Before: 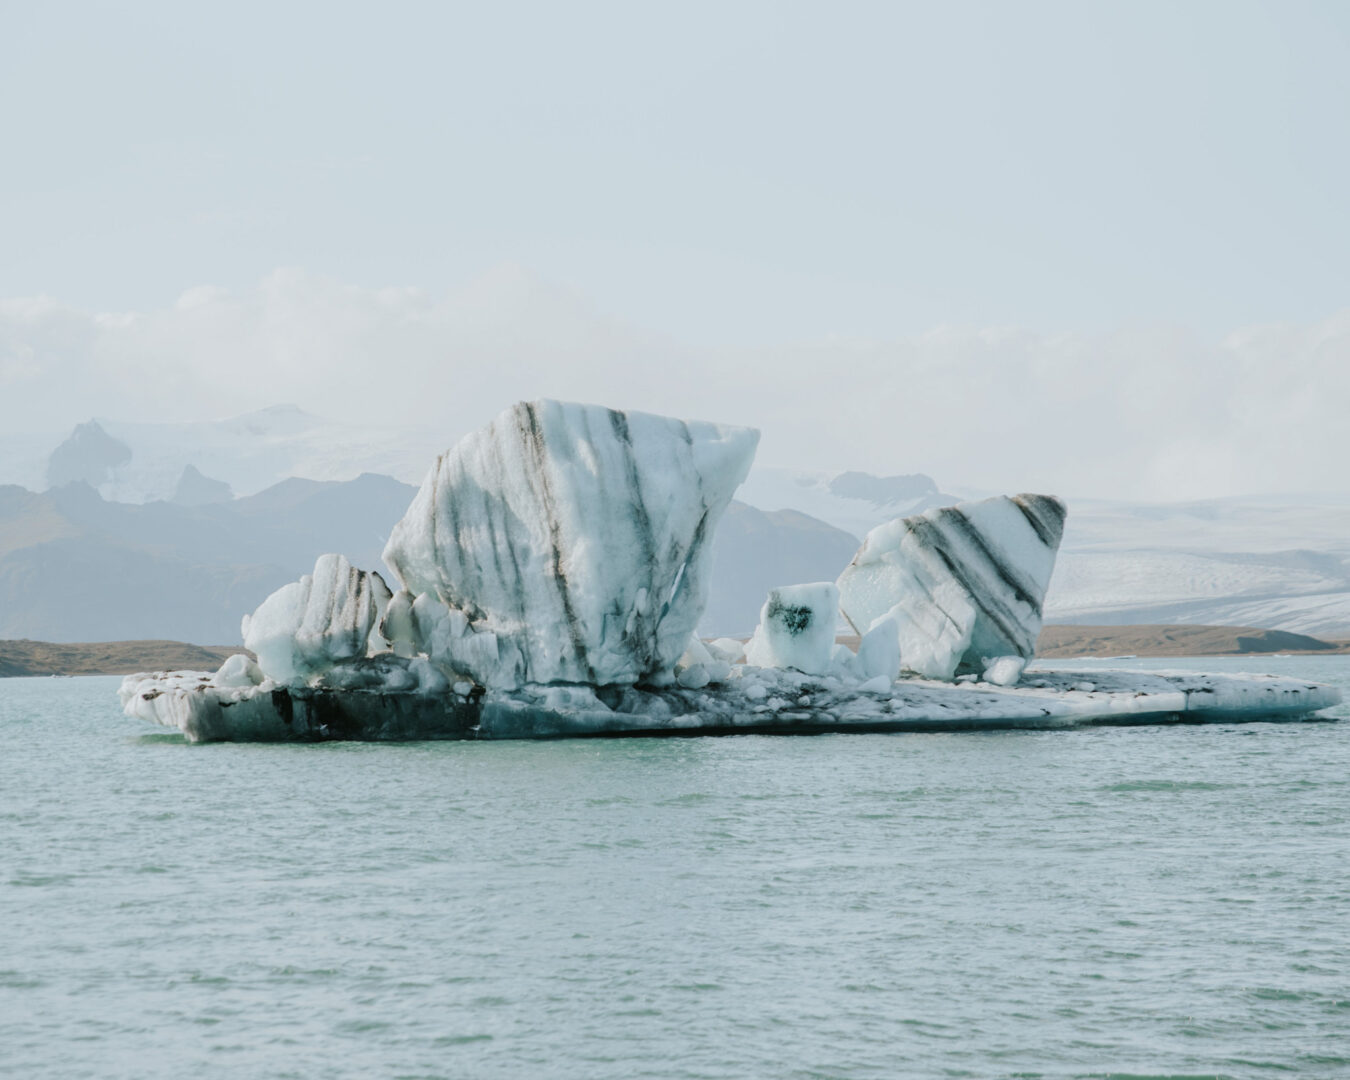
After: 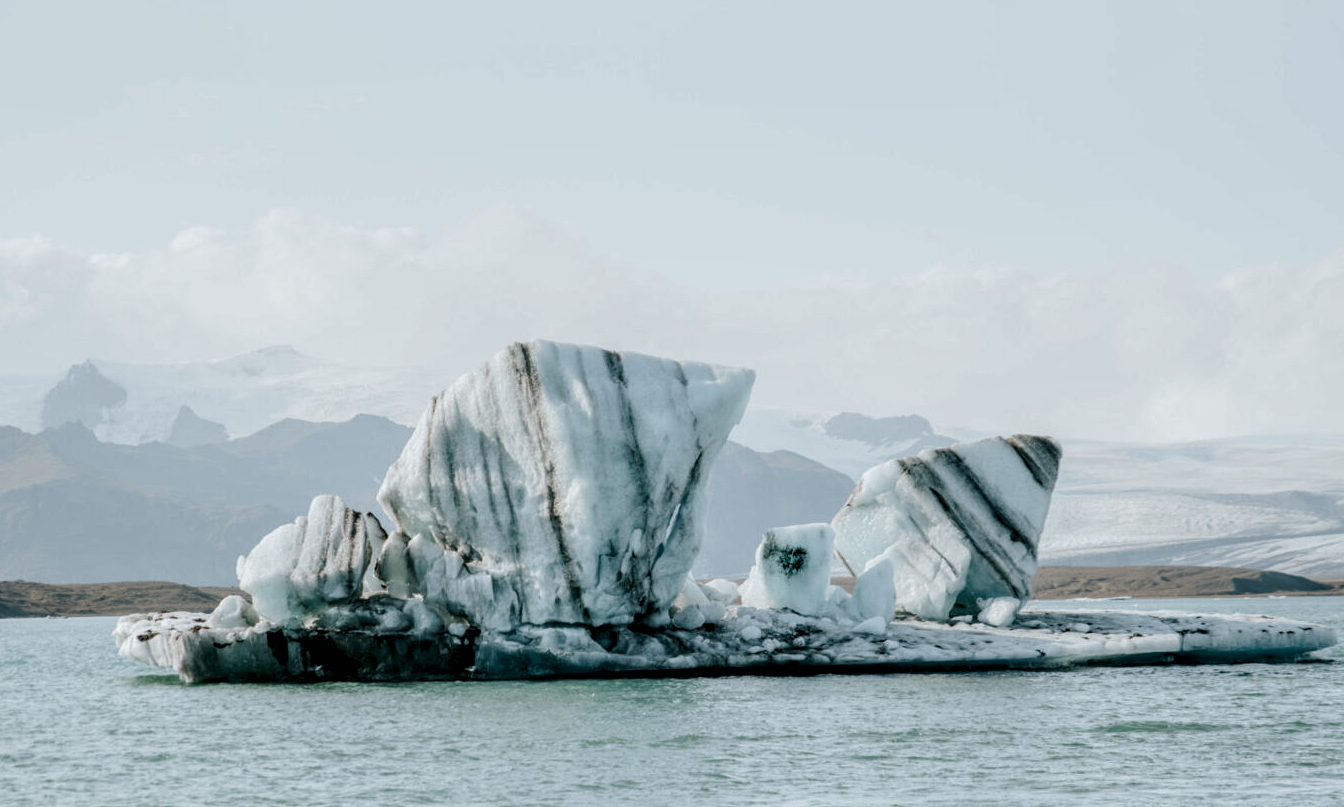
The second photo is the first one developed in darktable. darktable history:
crop: left 0.406%, top 5.48%, bottom 19.786%
local contrast: detail 161%
tone equalizer: smoothing diameter 2.17%, edges refinement/feathering 20.39, mask exposure compensation -1.57 EV, filter diffusion 5
